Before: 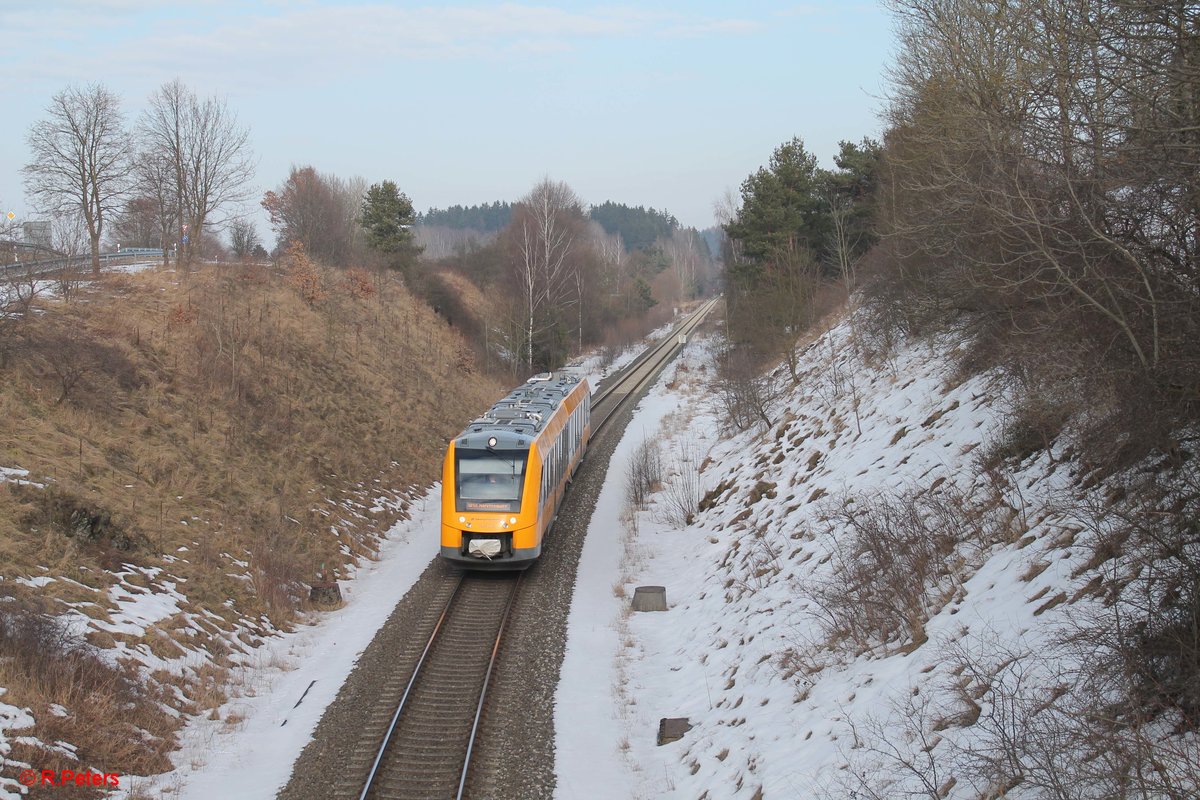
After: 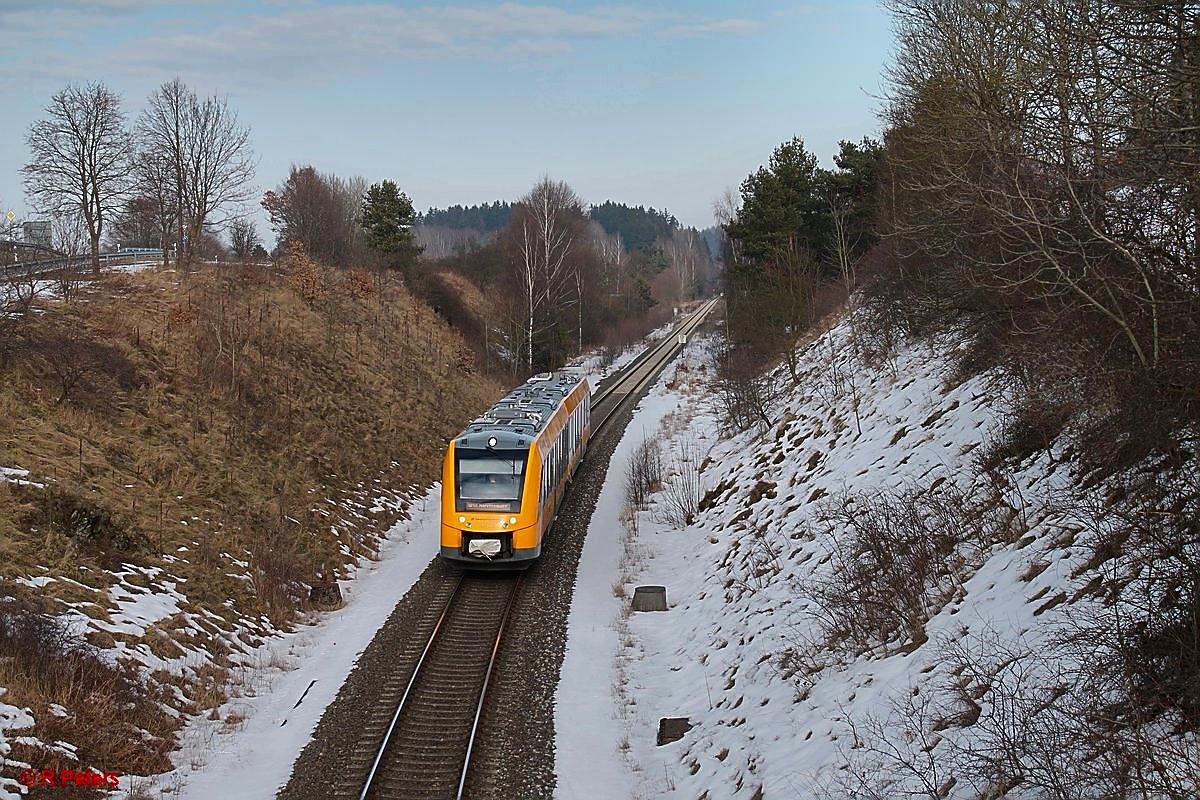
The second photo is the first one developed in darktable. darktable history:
contrast brightness saturation: contrast 0.1, brightness -0.26, saturation 0.14
exposure: compensate highlight preservation false
shadows and highlights: white point adjustment 0.1, highlights -70, soften with gaussian
sharpen: radius 1.4, amount 1.25, threshold 0.7
